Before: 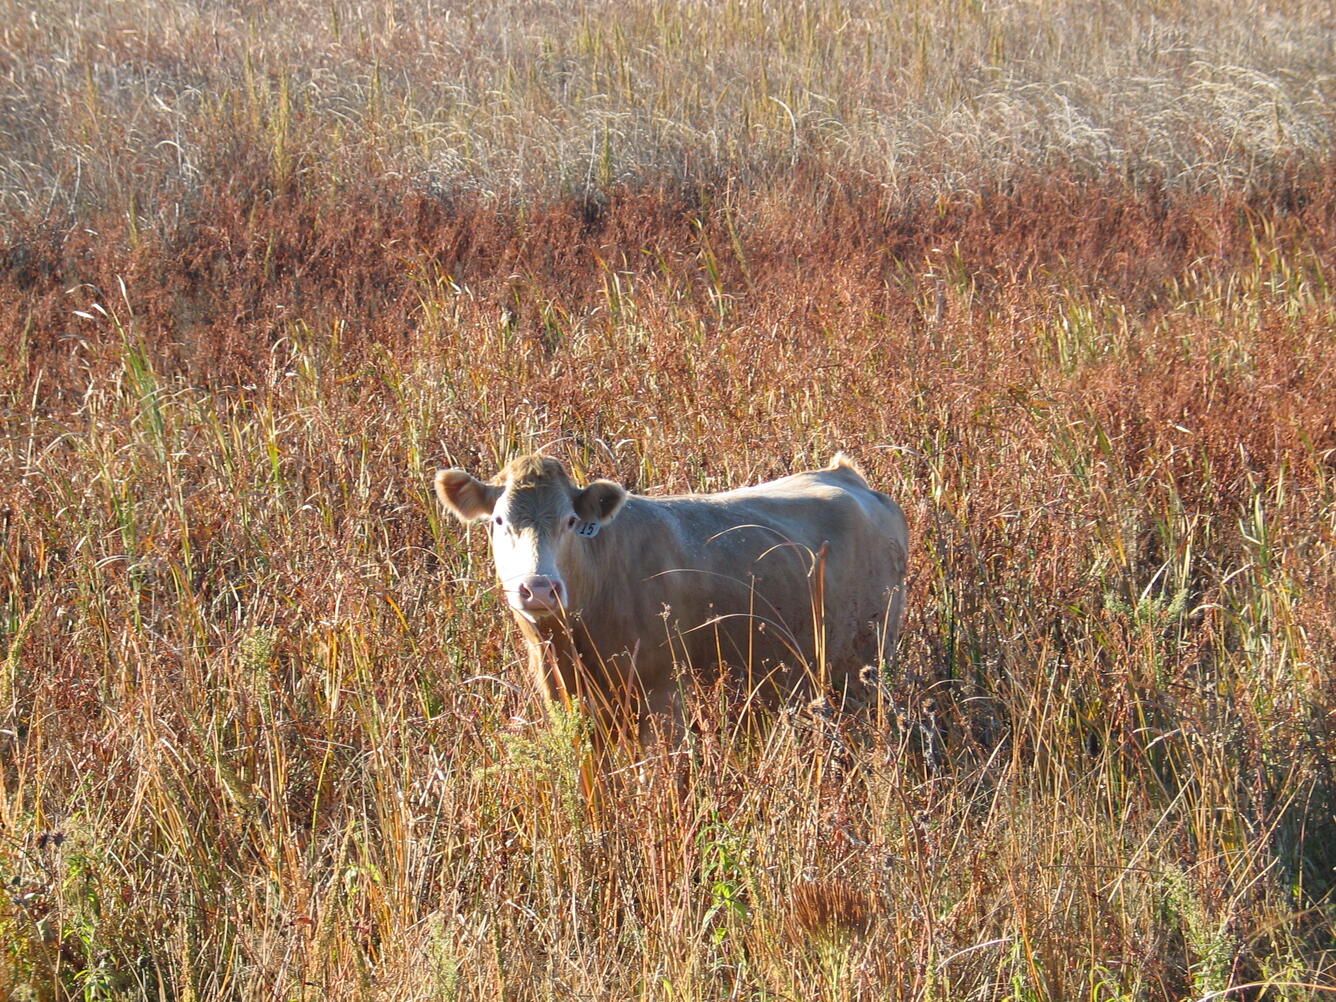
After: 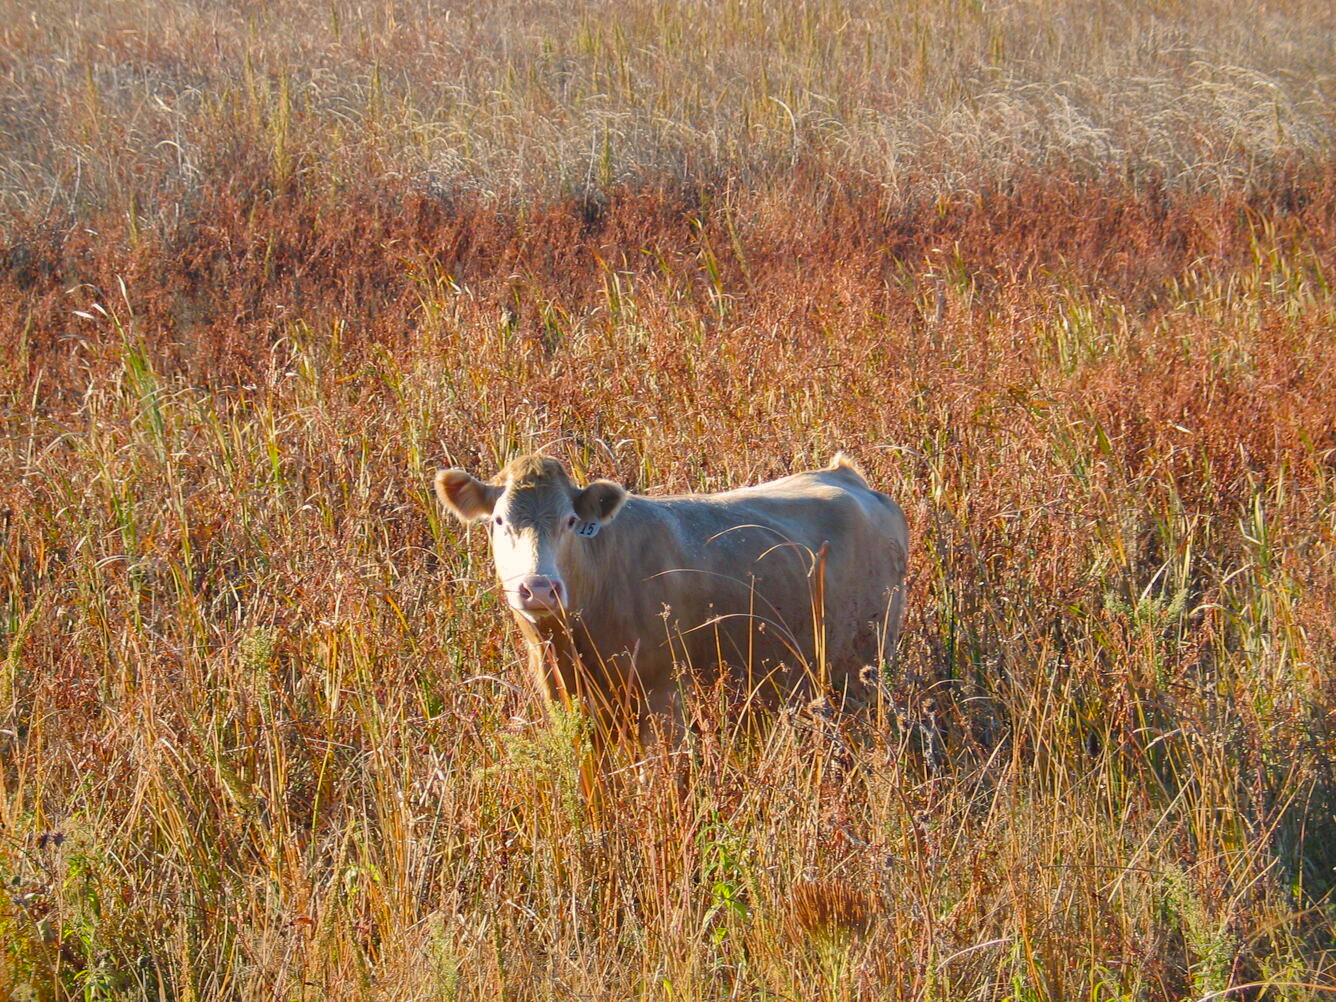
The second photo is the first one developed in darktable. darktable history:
color balance rgb: highlights gain › chroma 2.014%, highlights gain › hue 64°, linear chroma grading › global chroma 0.462%, perceptual saturation grading › global saturation 9.508%, perceptual saturation grading › highlights -13.363%, perceptual saturation grading › mid-tones 14.545%, perceptual saturation grading › shadows 22.09%, global vibrance 11.085%
shadows and highlights: shadows 25.6, highlights -69.48
